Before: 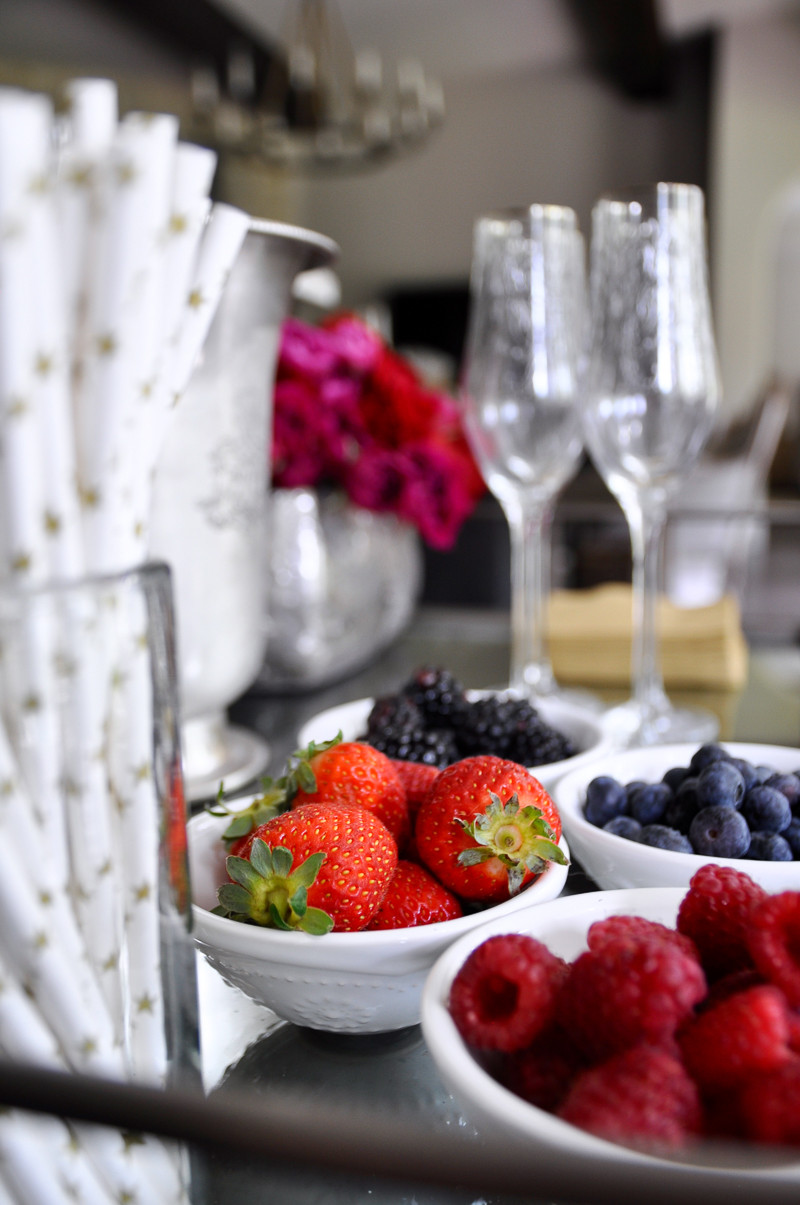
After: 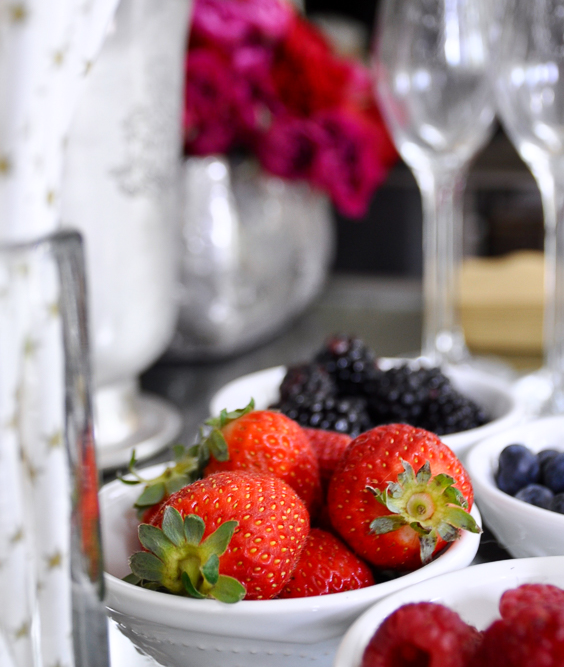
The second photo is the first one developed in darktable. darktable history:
crop: left 11.123%, top 27.61%, right 18.3%, bottom 17.034%
color correction: highlights a* 0.003, highlights b* -0.283
